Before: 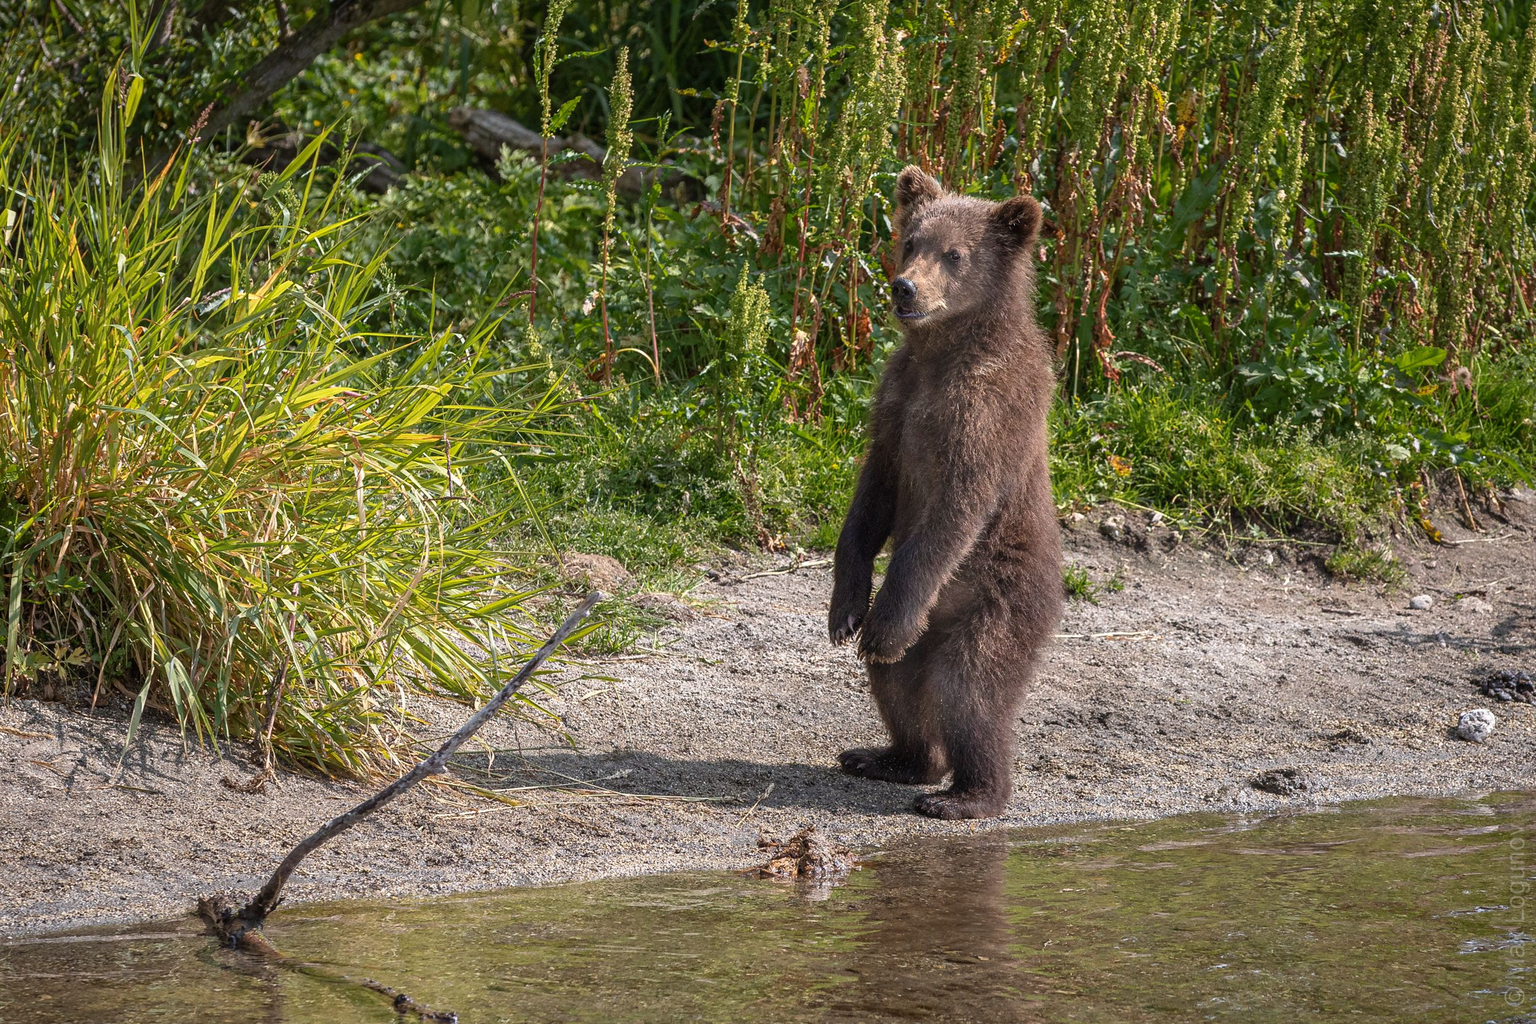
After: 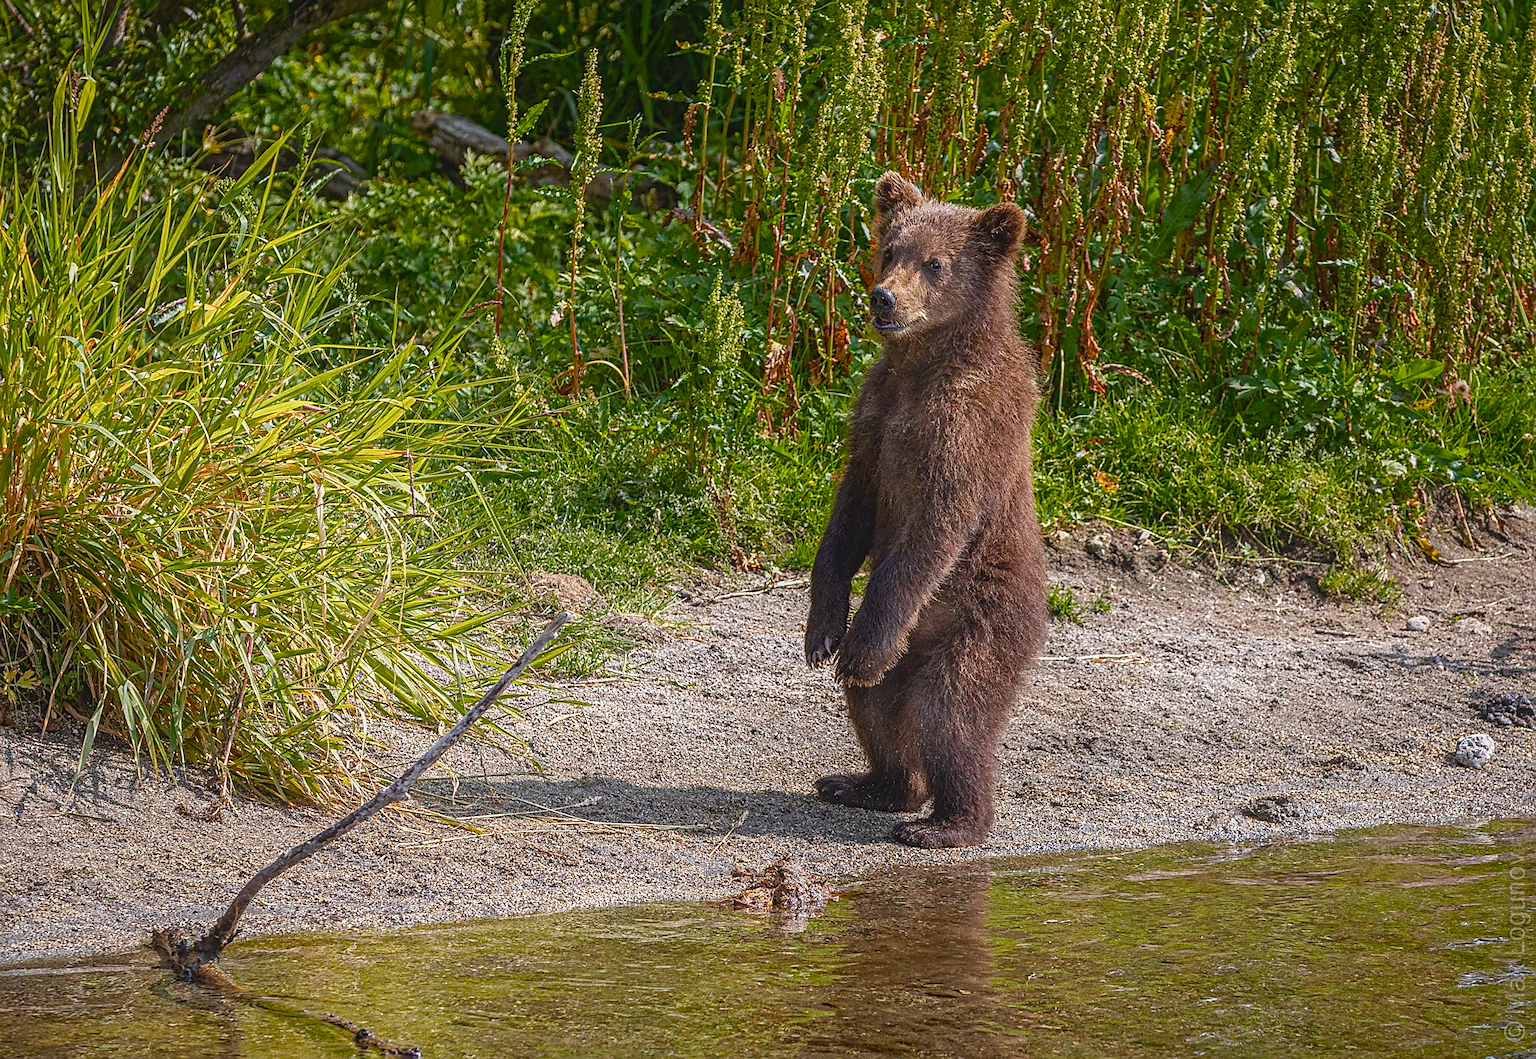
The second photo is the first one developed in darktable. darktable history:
sharpen: on, module defaults
crop and rotate: left 3.325%
local contrast: on, module defaults
haze removal: compatibility mode true, adaptive false
color balance rgb: shadows lift › luminance -9.191%, global offset › luminance 0.282%, perceptual saturation grading › global saturation 0.531%, perceptual saturation grading › highlights -17.455%, perceptual saturation grading › mid-tones 33.33%, perceptual saturation grading › shadows 50.429%, global vibrance 20%
contrast equalizer: octaves 7, y [[0.439, 0.44, 0.442, 0.457, 0.493, 0.498], [0.5 ×6], [0.5 ×6], [0 ×6], [0 ×6]]
